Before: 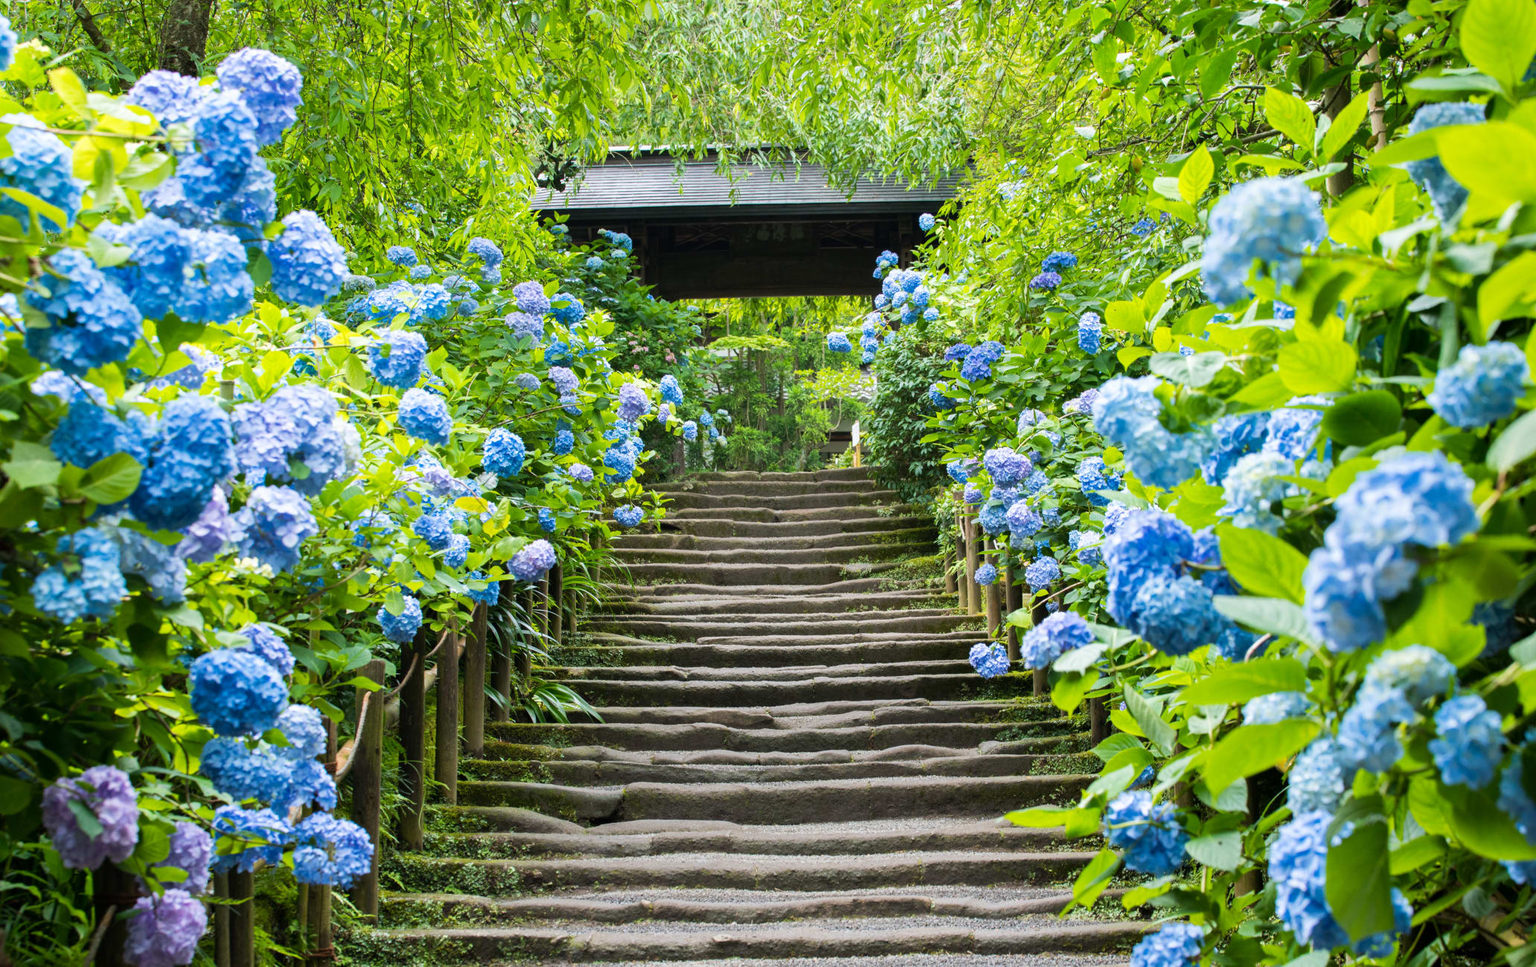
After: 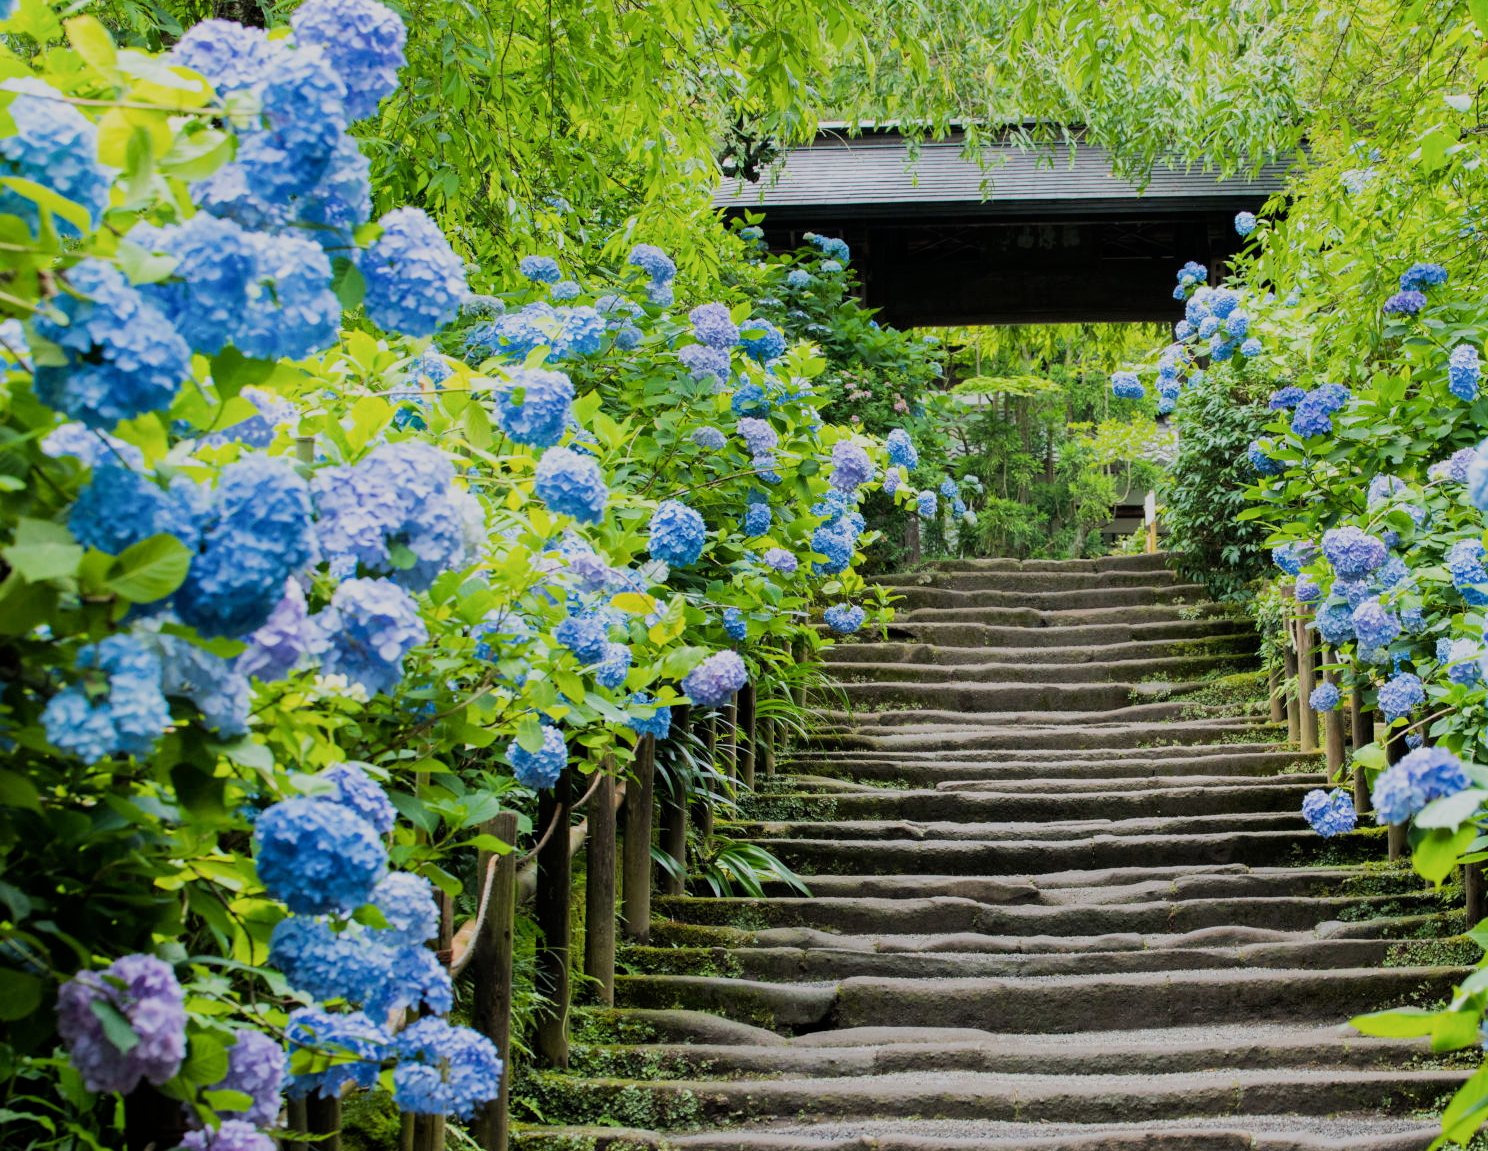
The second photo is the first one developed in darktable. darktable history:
crop: top 5.783%, right 27.873%, bottom 5.613%
filmic rgb: black relative exposure -7.65 EV, white relative exposure 4.56 EV, hardness 3.61
